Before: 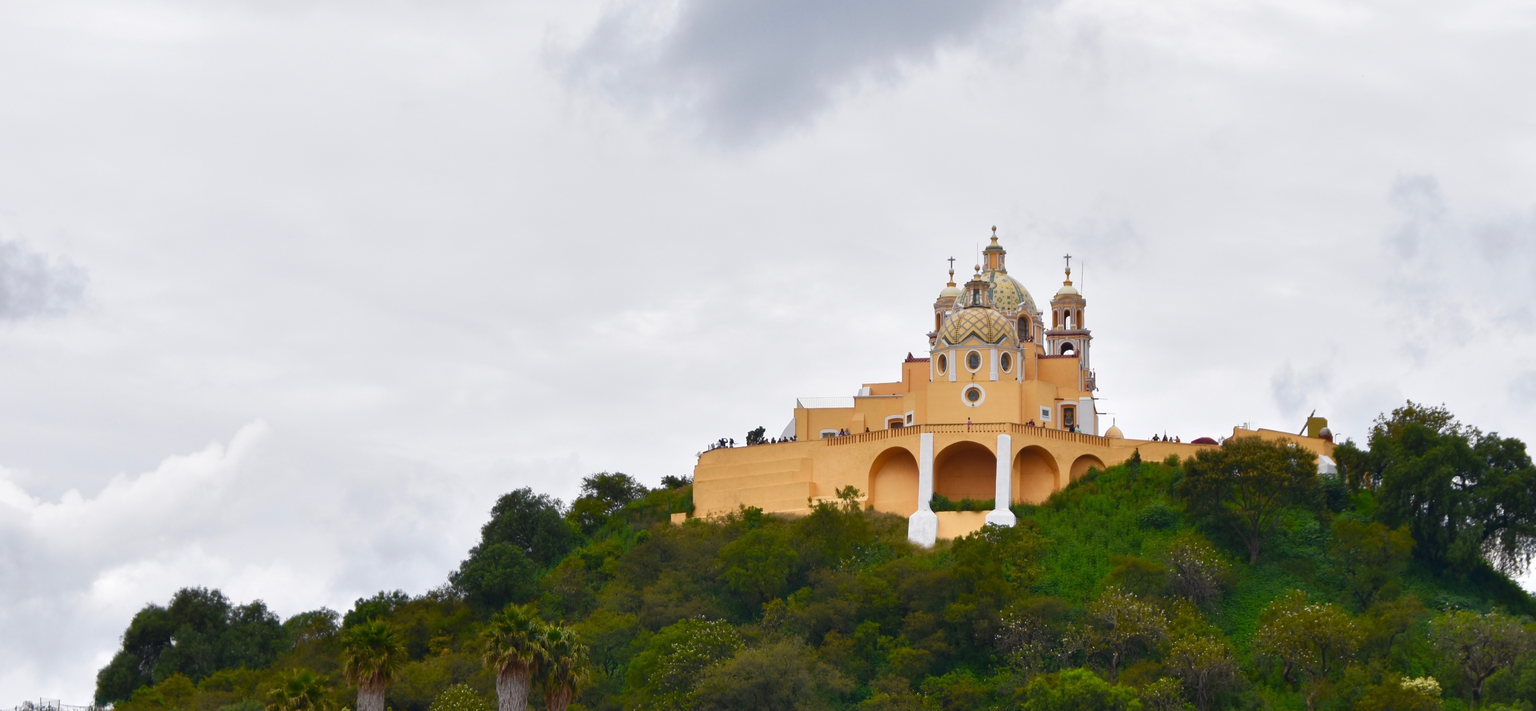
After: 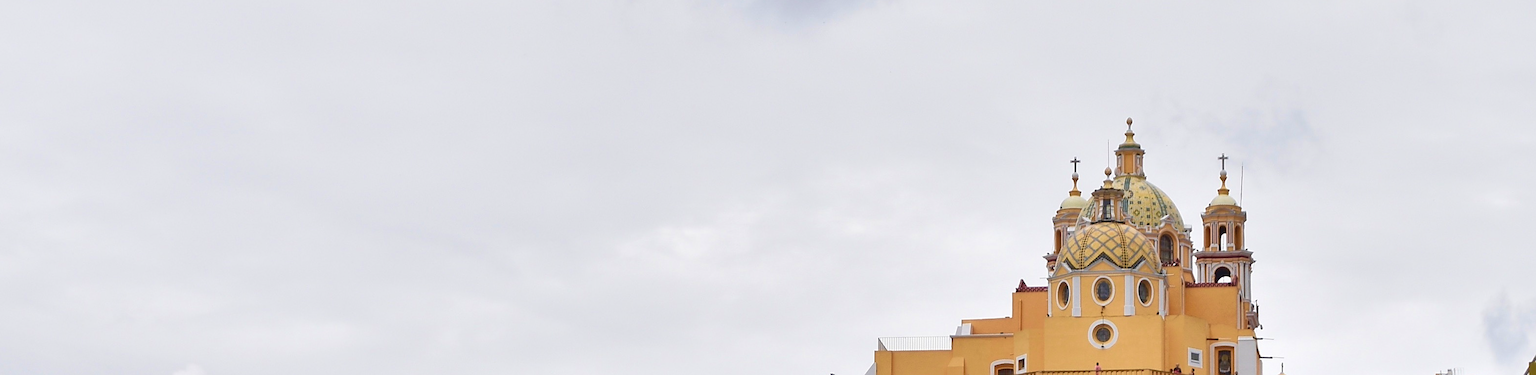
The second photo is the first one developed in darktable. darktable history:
sharpen: amount 0.585
crop: left 7.048%, top 18.778%, right 14.471%, bottom 39.756%
velvia: on, module defaults
